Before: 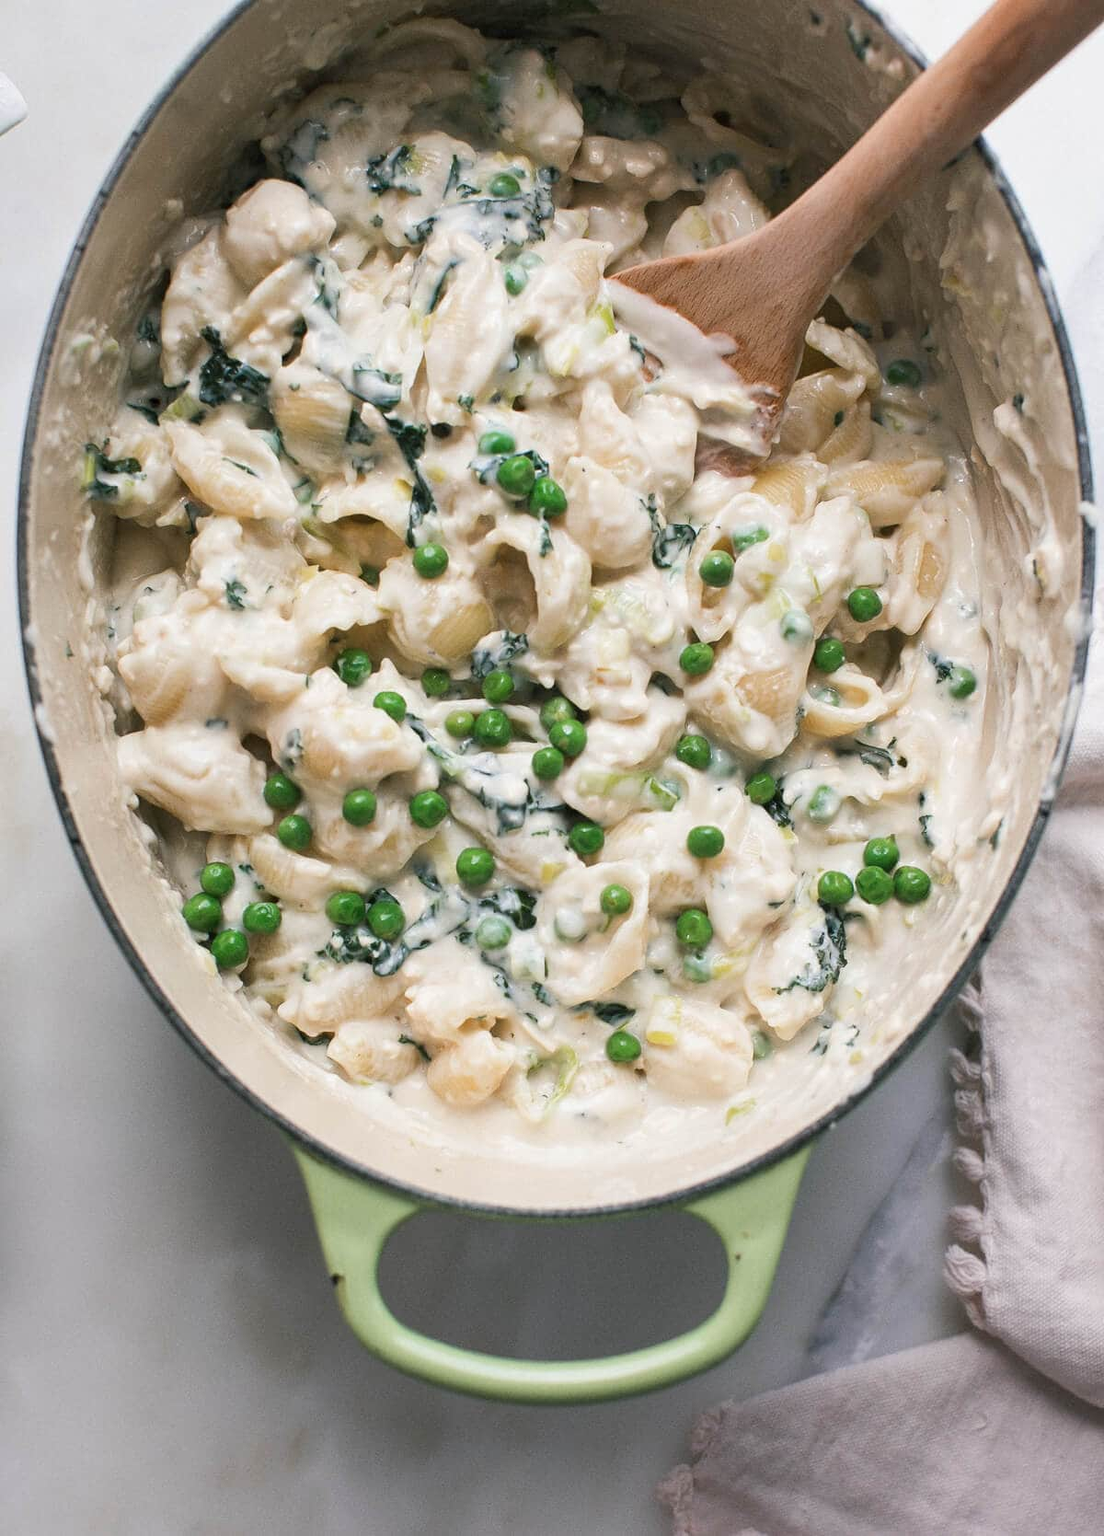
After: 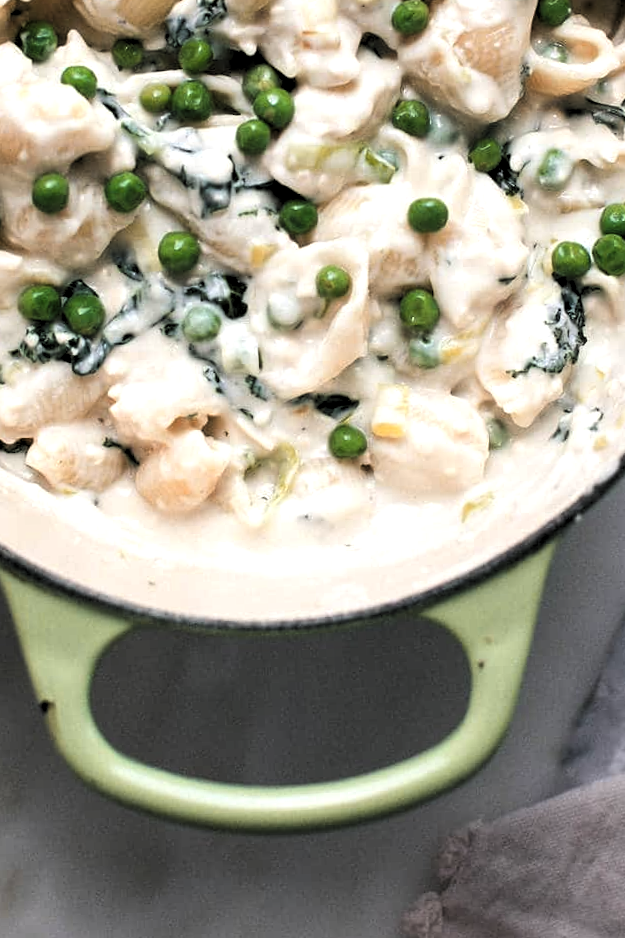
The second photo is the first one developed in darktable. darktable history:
color zones: curves: ch1 [(0, 0.455) (0.063, 0.455) (0.286, 0.495) (0.429, 0.5) (0.571, 0.5) (0.714, 0.5) (0.857, 0.5) (1, 0.455)]; ch2 [(0, 0.532) (0.063, 0.521) (0.233, 0.447) (0.429, 0.489) (0.571, 0.5) (0.714, 0.5) (0.857, 0.5) (1, 0.532)]
crop: left 29.672%, top 41.786%, right 20.851%, bottom 3.487%
rotate and perspective: rotation -2.29°, automatic cropping off
levels: levels [0.182, 0.542, 0.902]
